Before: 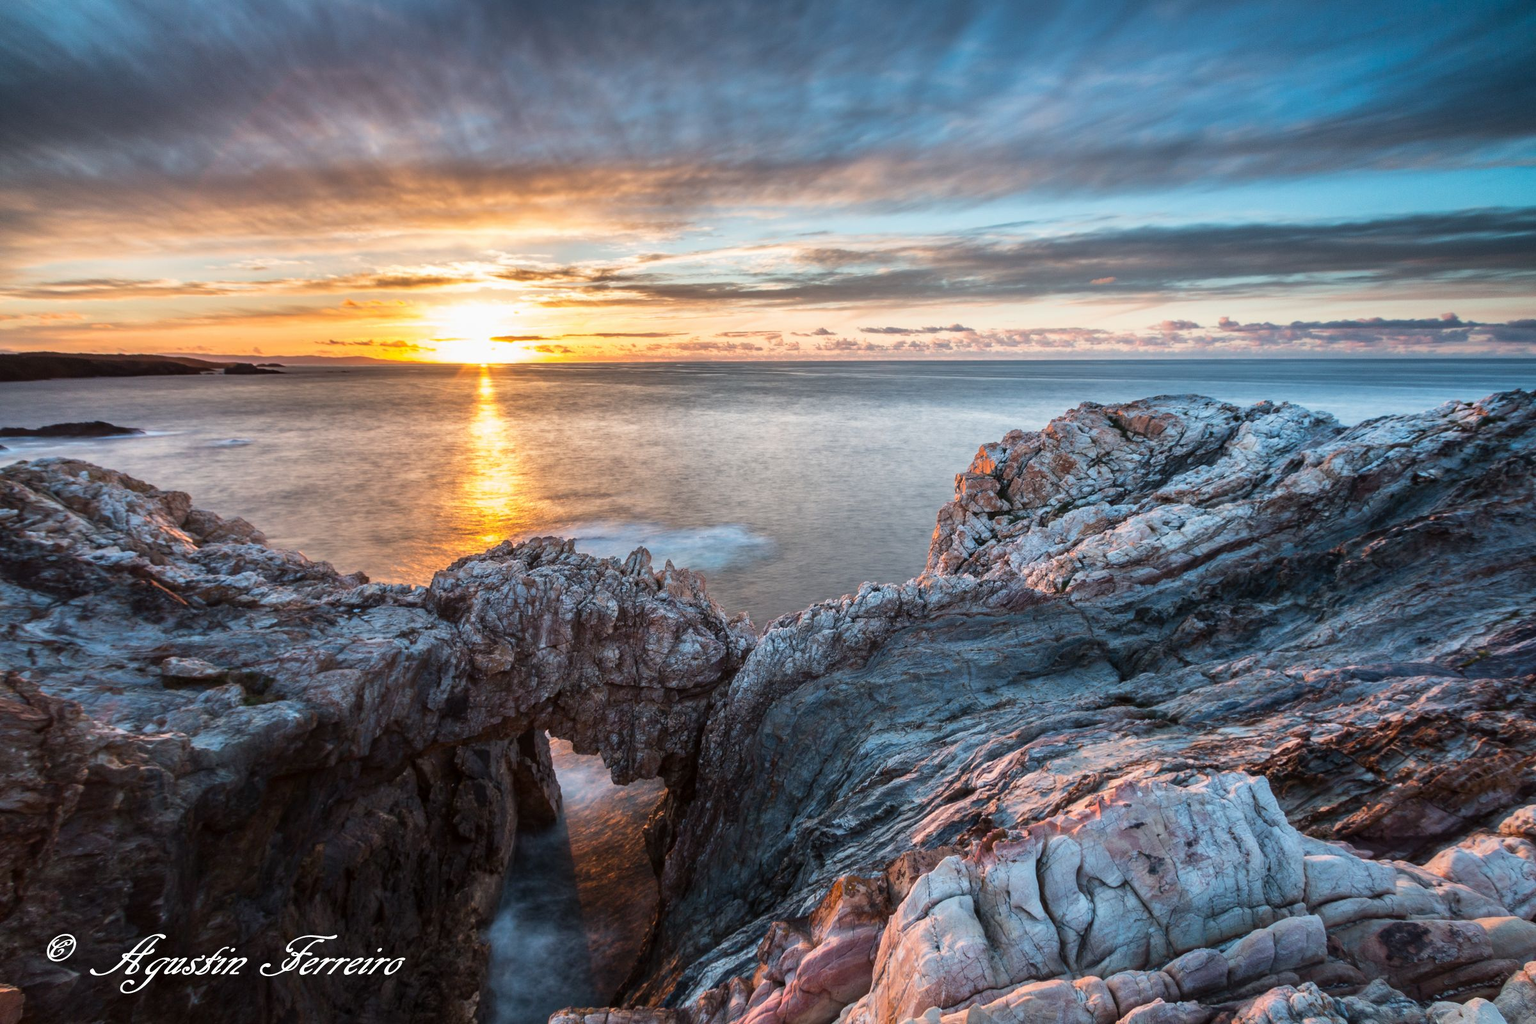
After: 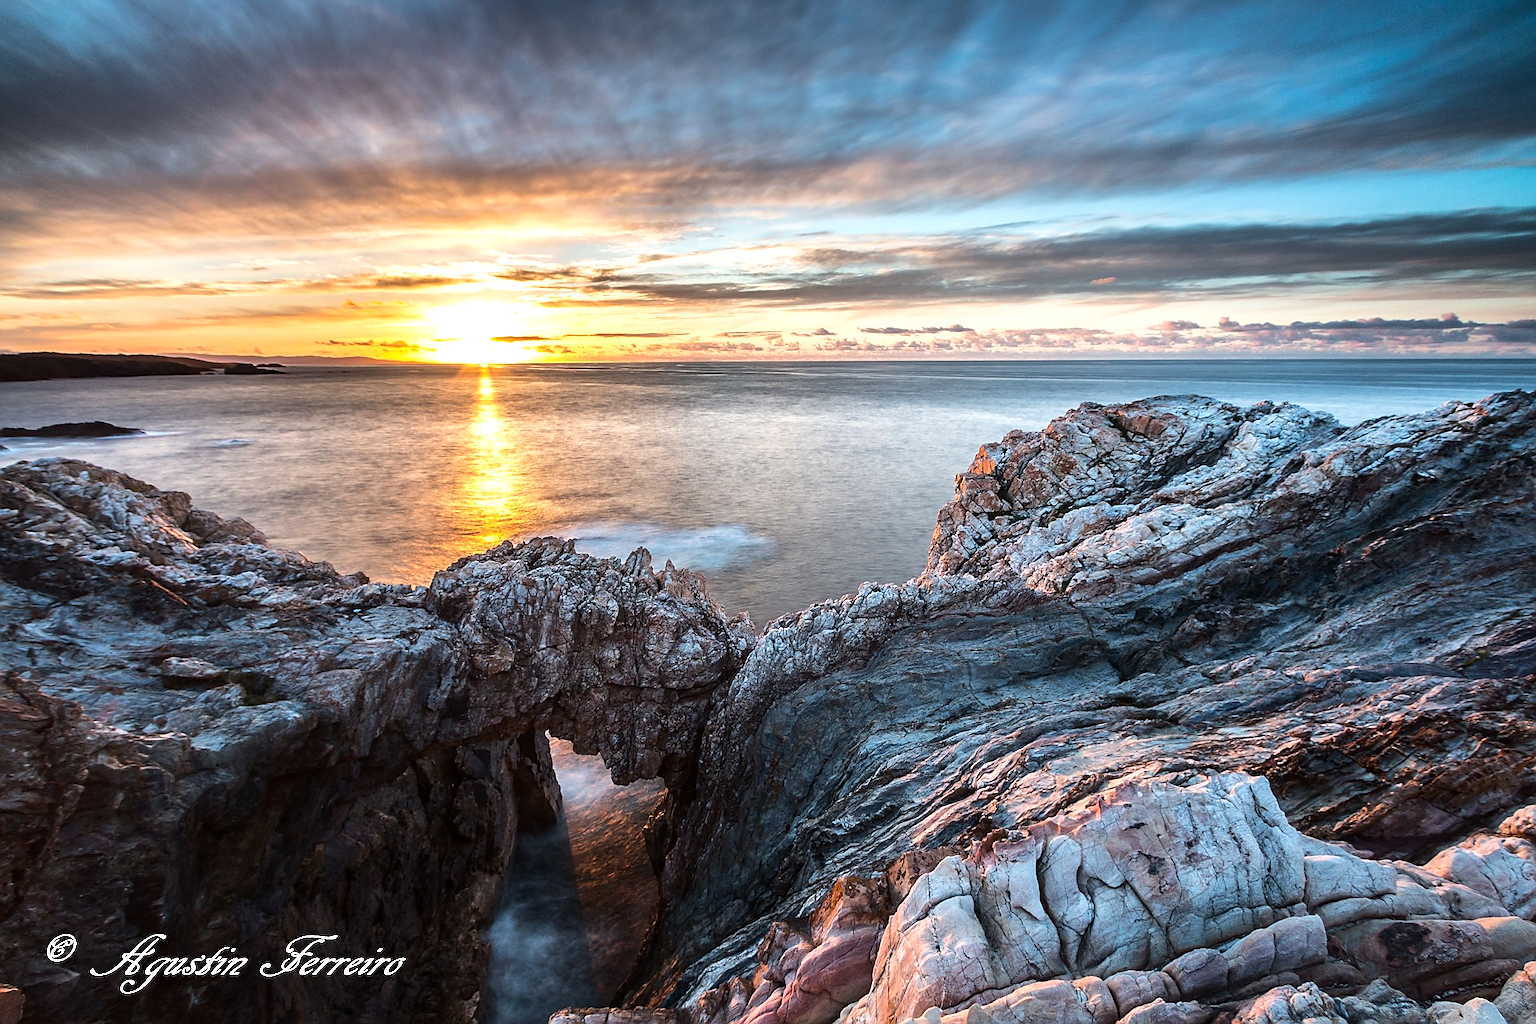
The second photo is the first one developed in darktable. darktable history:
tone equalizer: -8 EV -0.447 EV, -7 EV -0.412 EV, -6 EV -0.37 EV, -5 EV -0.244 EV, -3 EV 0.235 EV, -2 EV 0.349 EV, -1 EV 0.407 EV, +0 EV 0.427 EV, edges refinement/feathering 500, mask exposure compensation -1.57 EV, preserve details no
sharpen: radius 1.427, amount 1.239, threshold 0.715
